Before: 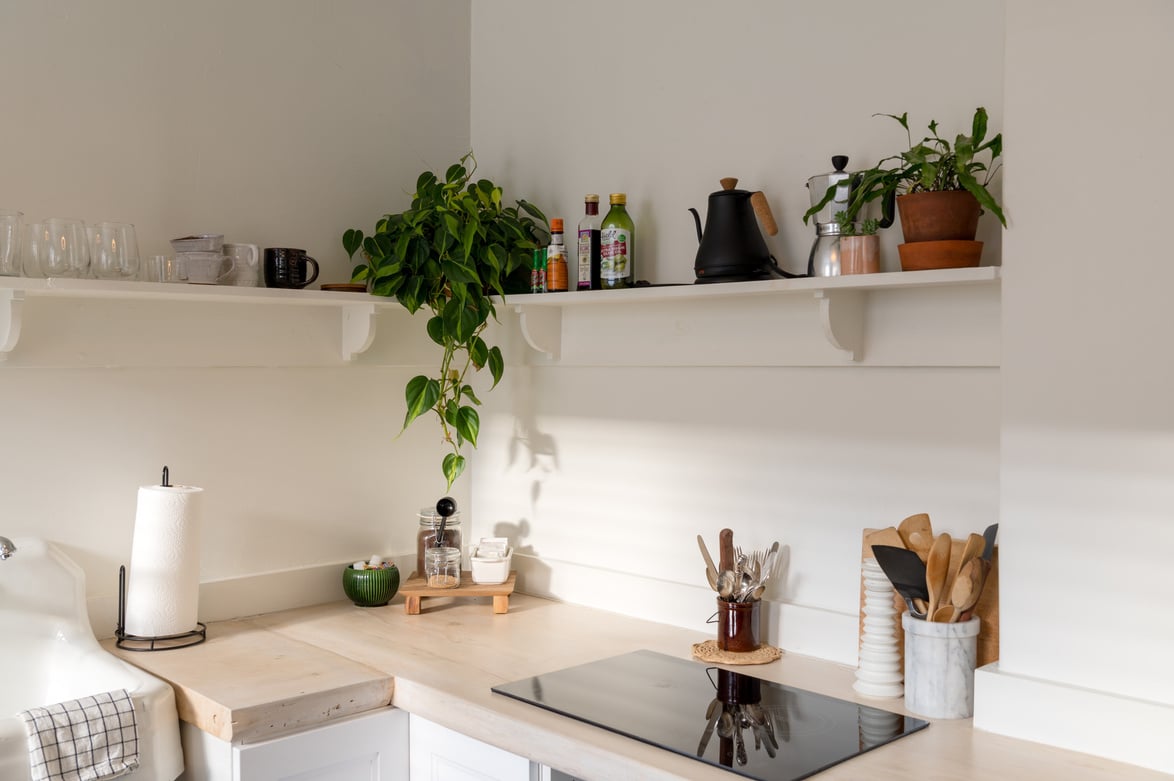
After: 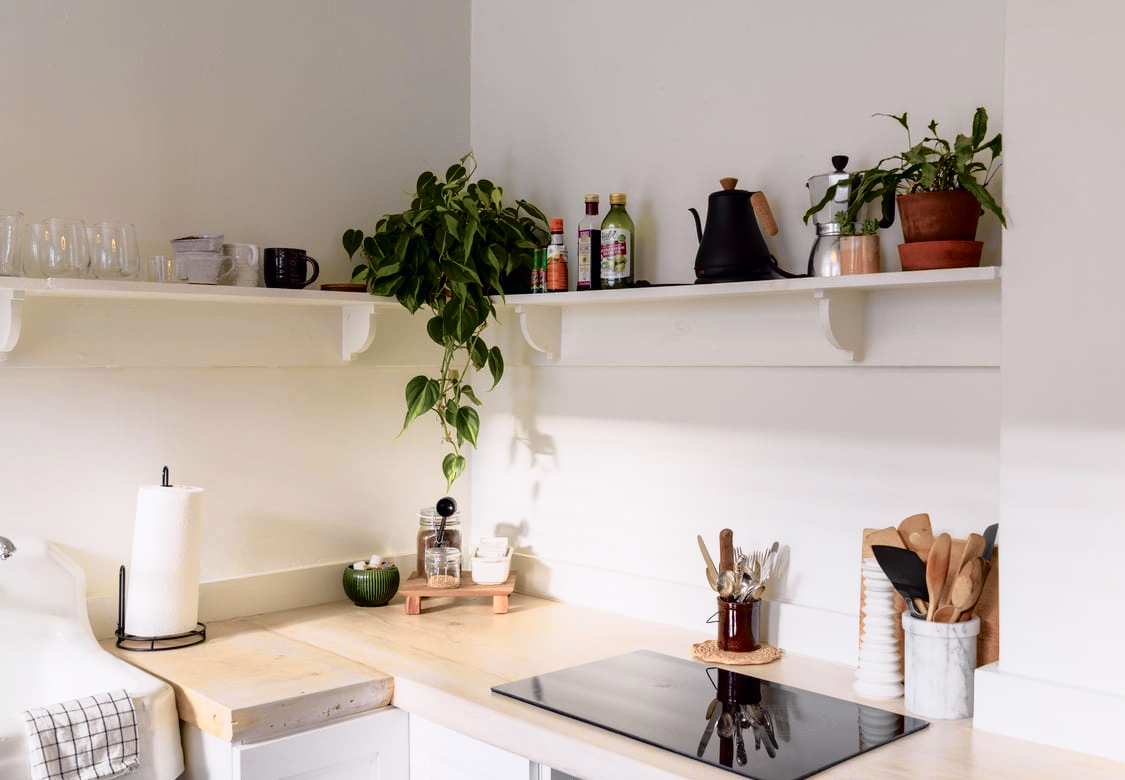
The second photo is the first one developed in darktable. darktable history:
crop: right 4.126%, bottom 0.031%
color correction: highlights a* -0.182, highlights b* -0.124
tone curve: curves: ch0 [(0, 0) (0.105, 0.044) (0.195, 0.128) (0.283, 0.283) (0.384, 0.404) (0.485, 0.531) (0.638, 0.681) (0.795, 0.879) (1, 0.977)]; ch1 [(0, 0) (0.161, 0.092) (0.35, 0.33) (0.379, 0.401) (0.456, 0.469) (0.498, 0.503) (0.531, 0.537) (0.596, 0.621) (0.635, 0.671) (1, 1)]; ch2 [(0, 0) (0.371, 0.362) (0.437, 0.437) (0.483, 0.484) (0.53, 0.515) (0.56, 0.58) (0.622, 0.606) (1, 1)], color space Lab, independent channels, preserve colors none
